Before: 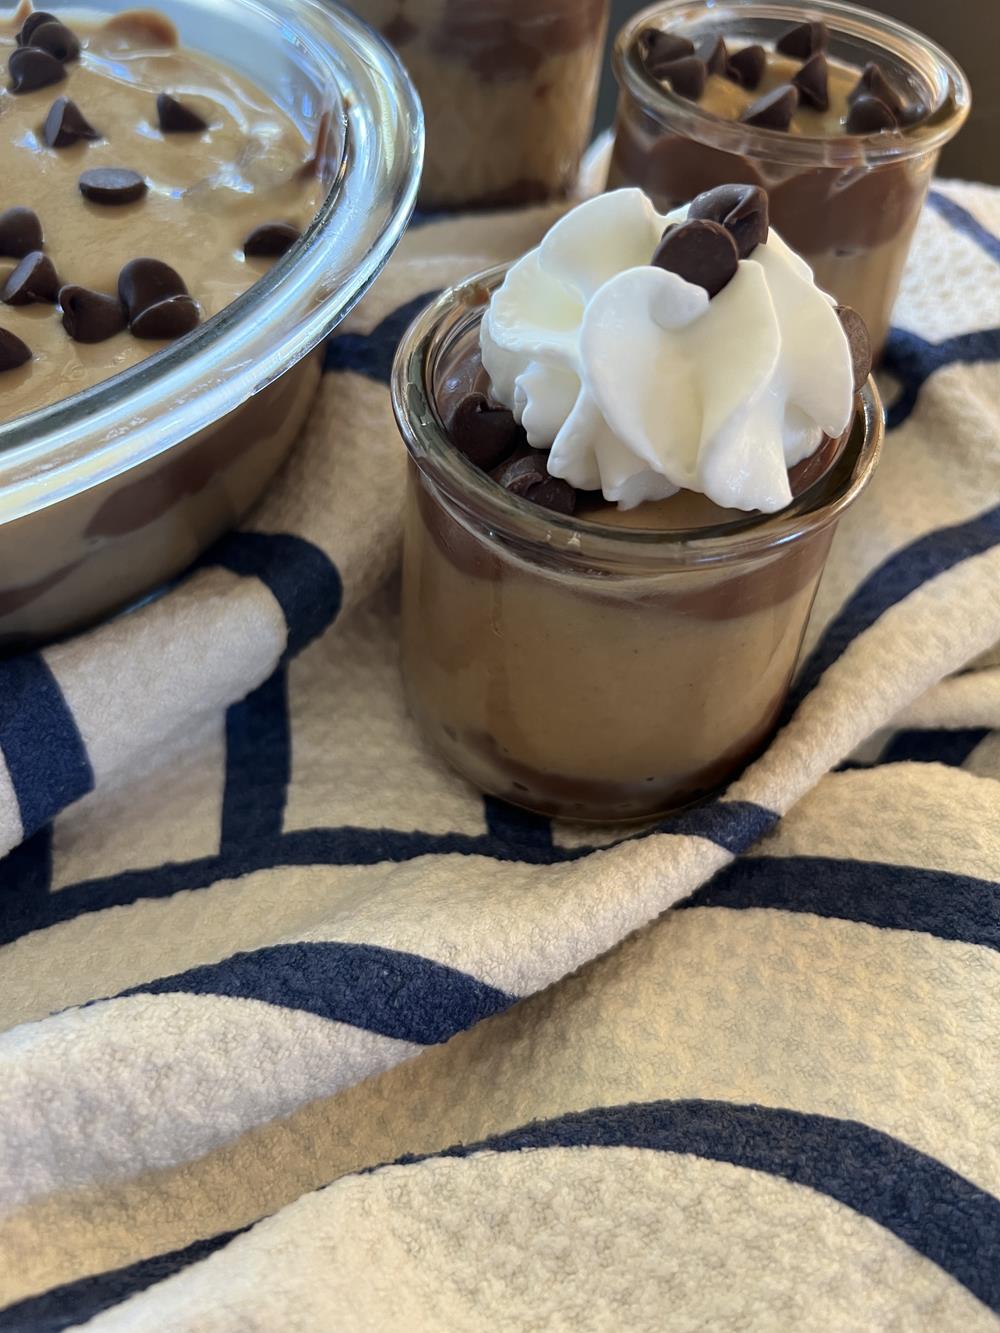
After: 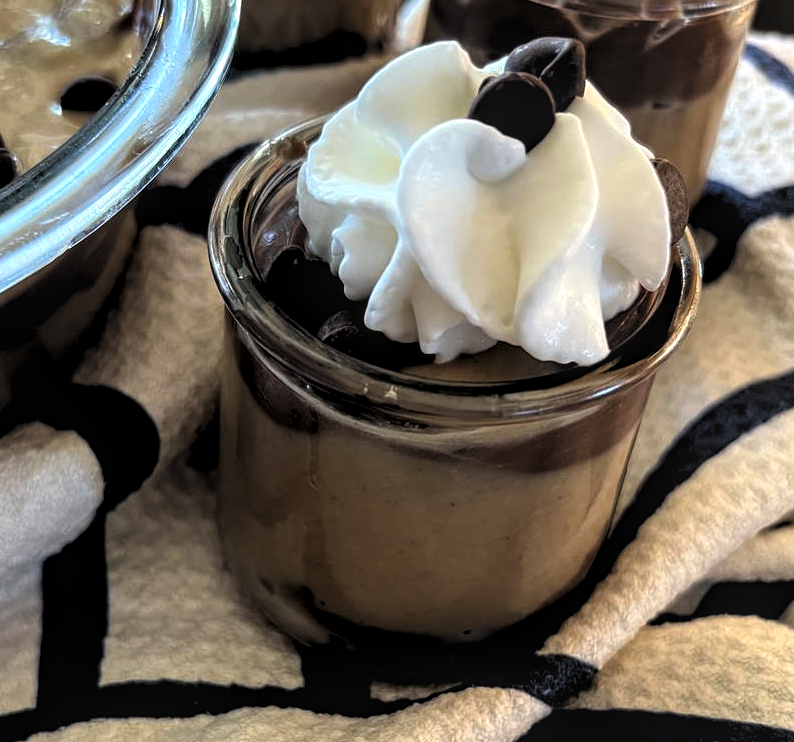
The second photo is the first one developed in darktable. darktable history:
crop: left 18.38%, top 11.092%, right 2.134%, bottom 33.217%
local contrast: on, module defaults
levels: levels [0.182, 0.542, 0.902]
